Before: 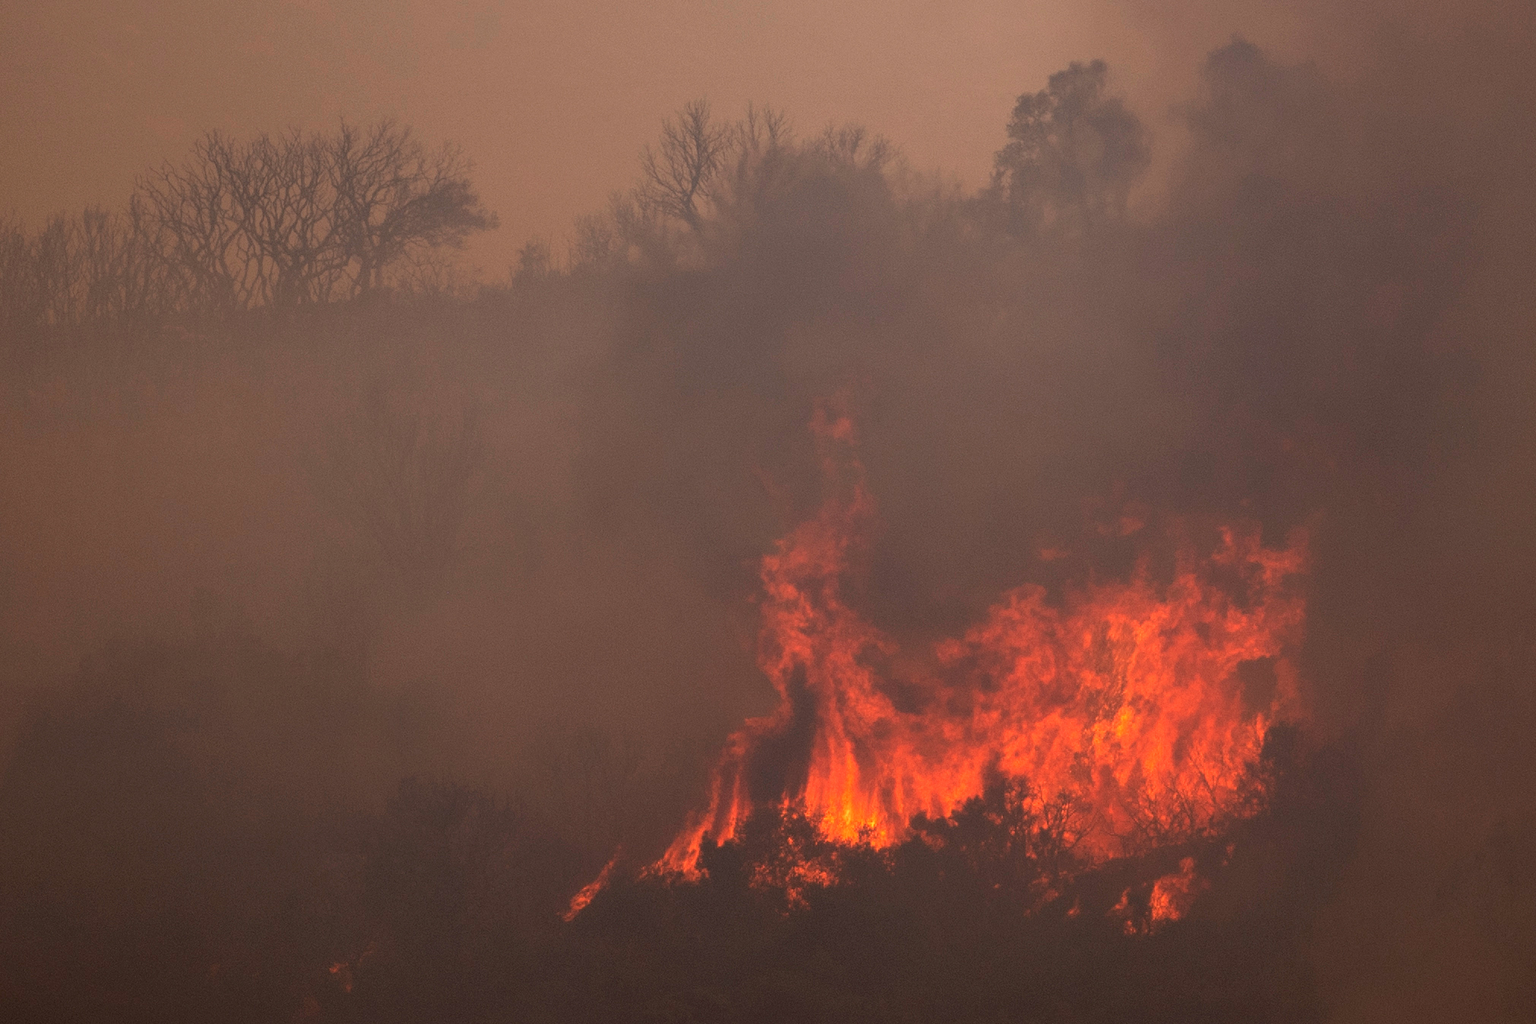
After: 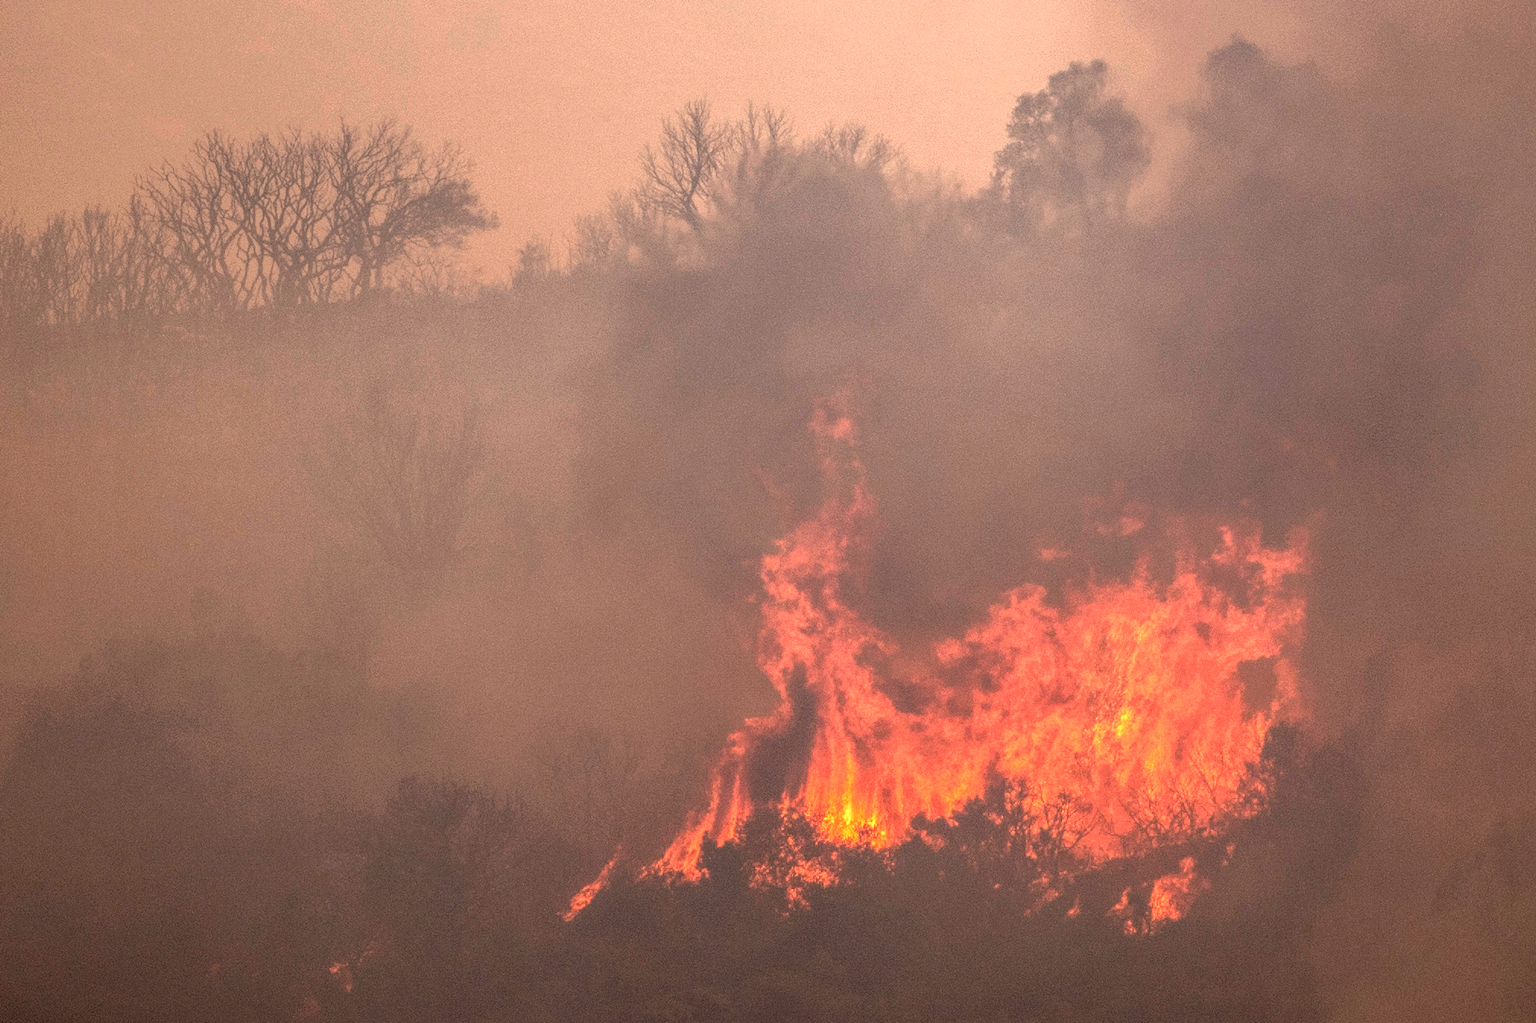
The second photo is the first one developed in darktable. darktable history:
exposure: exposure 1.15 EV, compensate highlight preservation false
local contrast: highlights 74%, shadows 55%, detail 176%, midtone range 0.207
